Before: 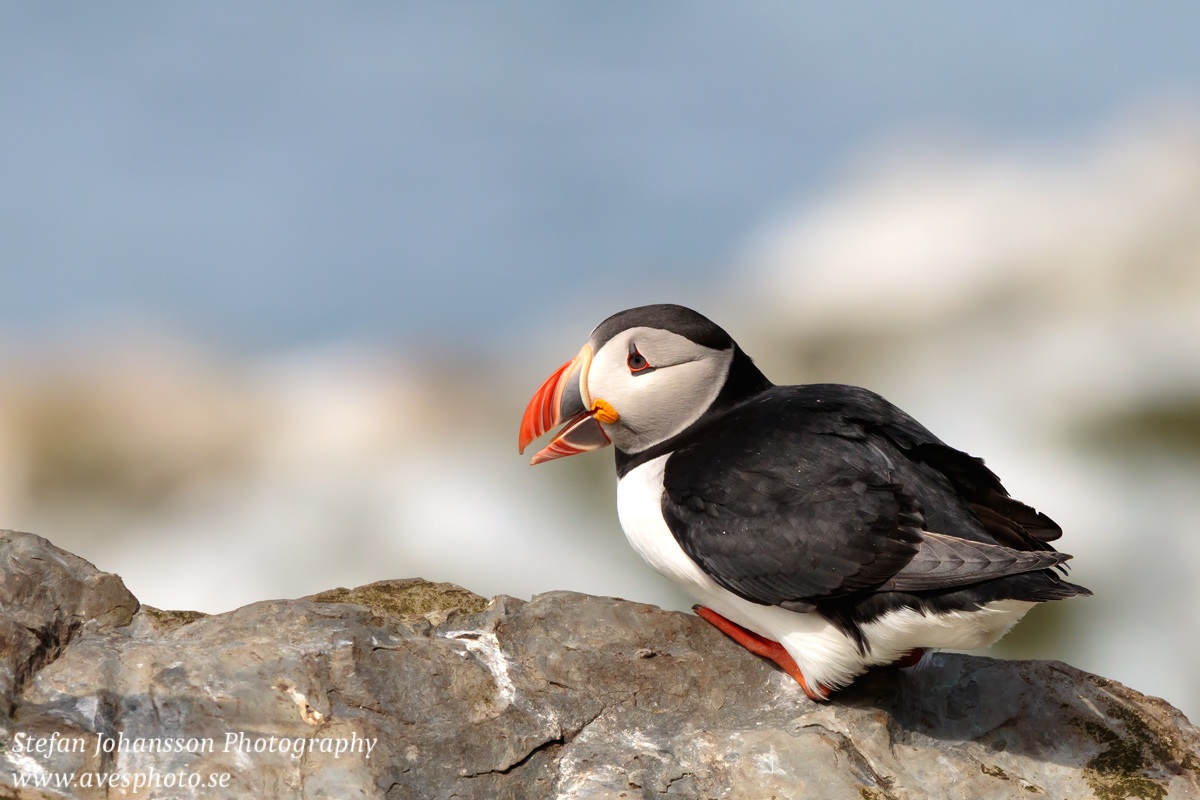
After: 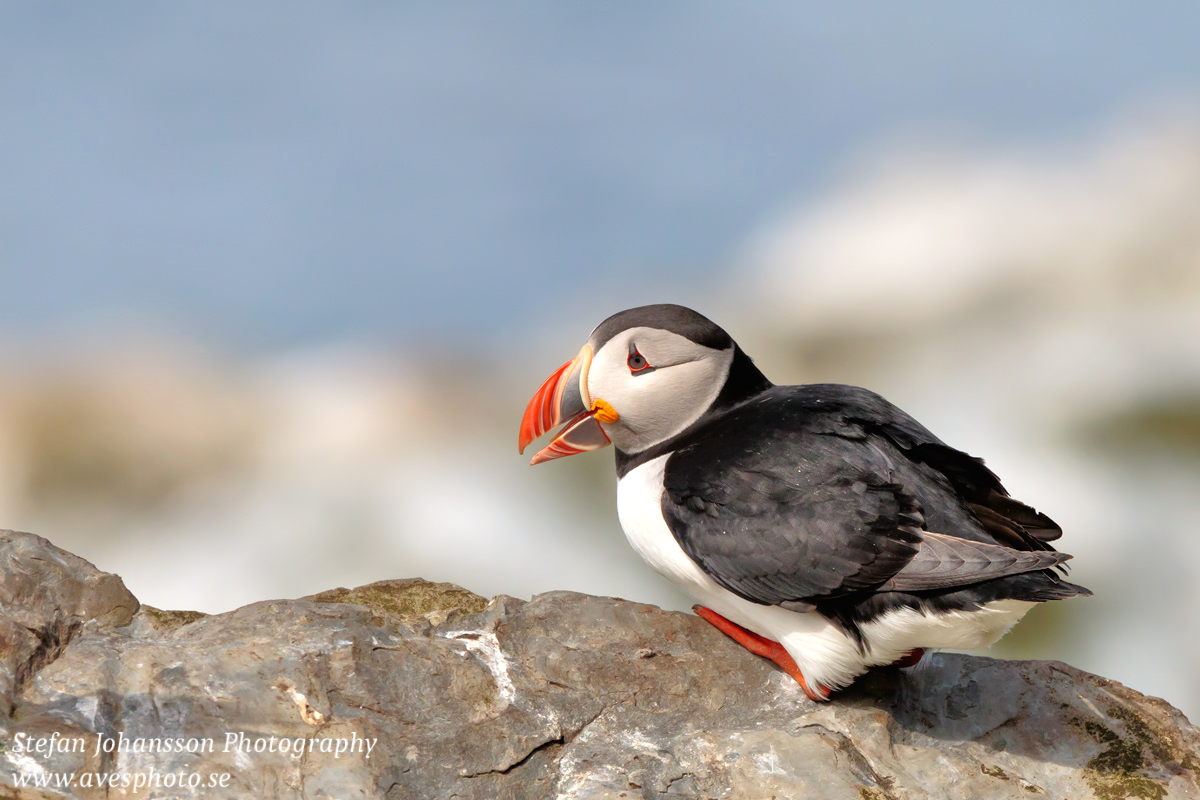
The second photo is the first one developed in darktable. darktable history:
tone equalizer: -7 EV 0.164 EV, -6 EV 0.624 EV, -5 EV 1.16 EV, -4 EV 1.33 EV, -3 EV 1.14 EV, -2 EV 0.6 EV, -1 EV 0.156 EV
